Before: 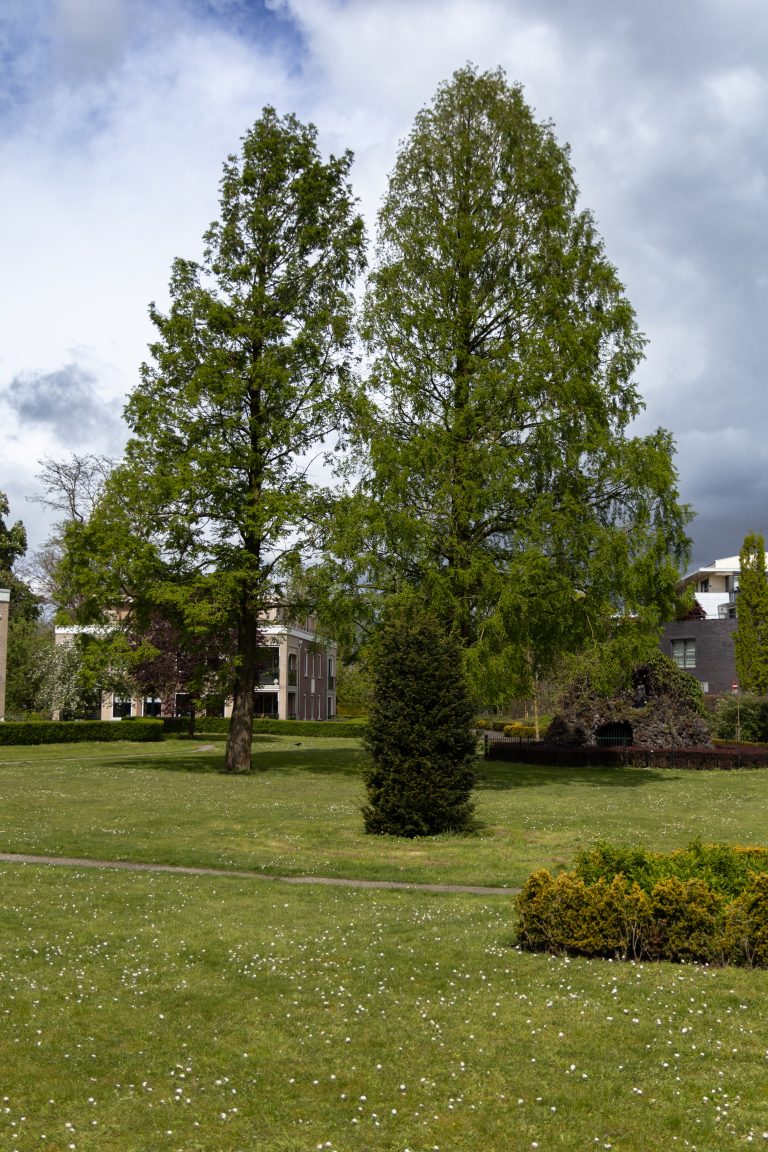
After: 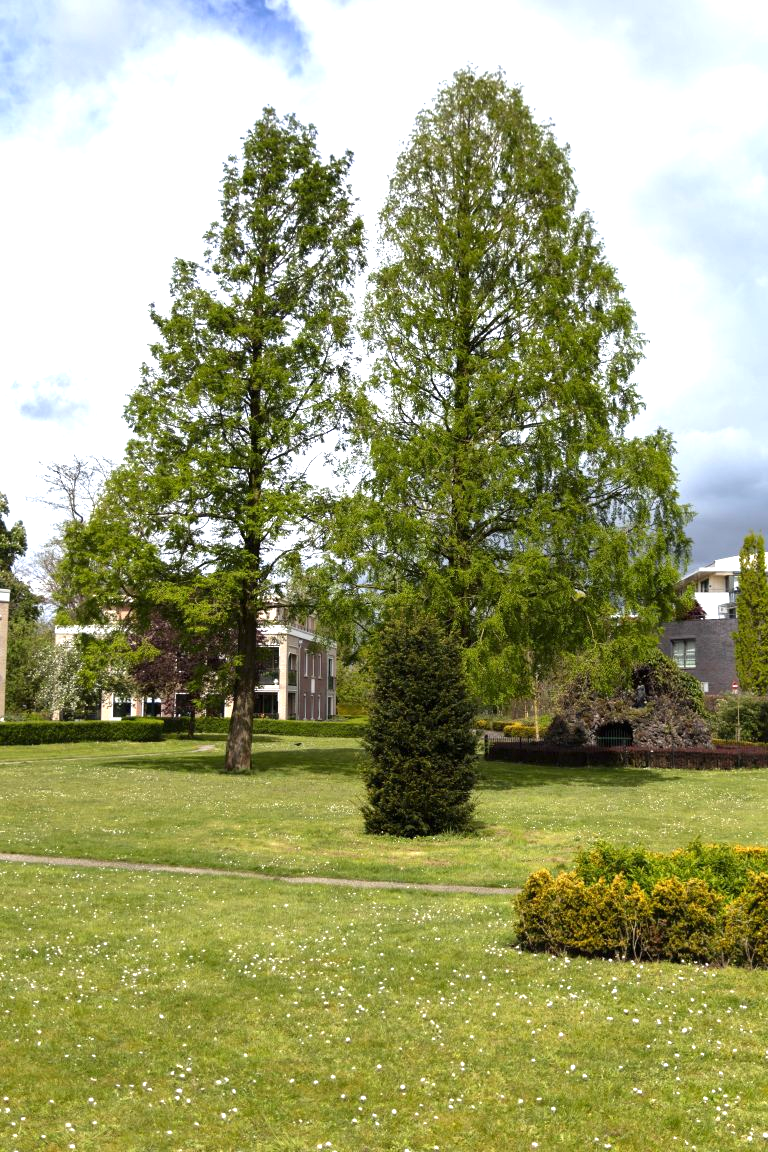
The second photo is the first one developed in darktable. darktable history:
exposure: black level correction 0, exposure 1 EV, compensate exposure bias true, compensate highlight preservation false
contrast brightness saturation: contrast 0.047
